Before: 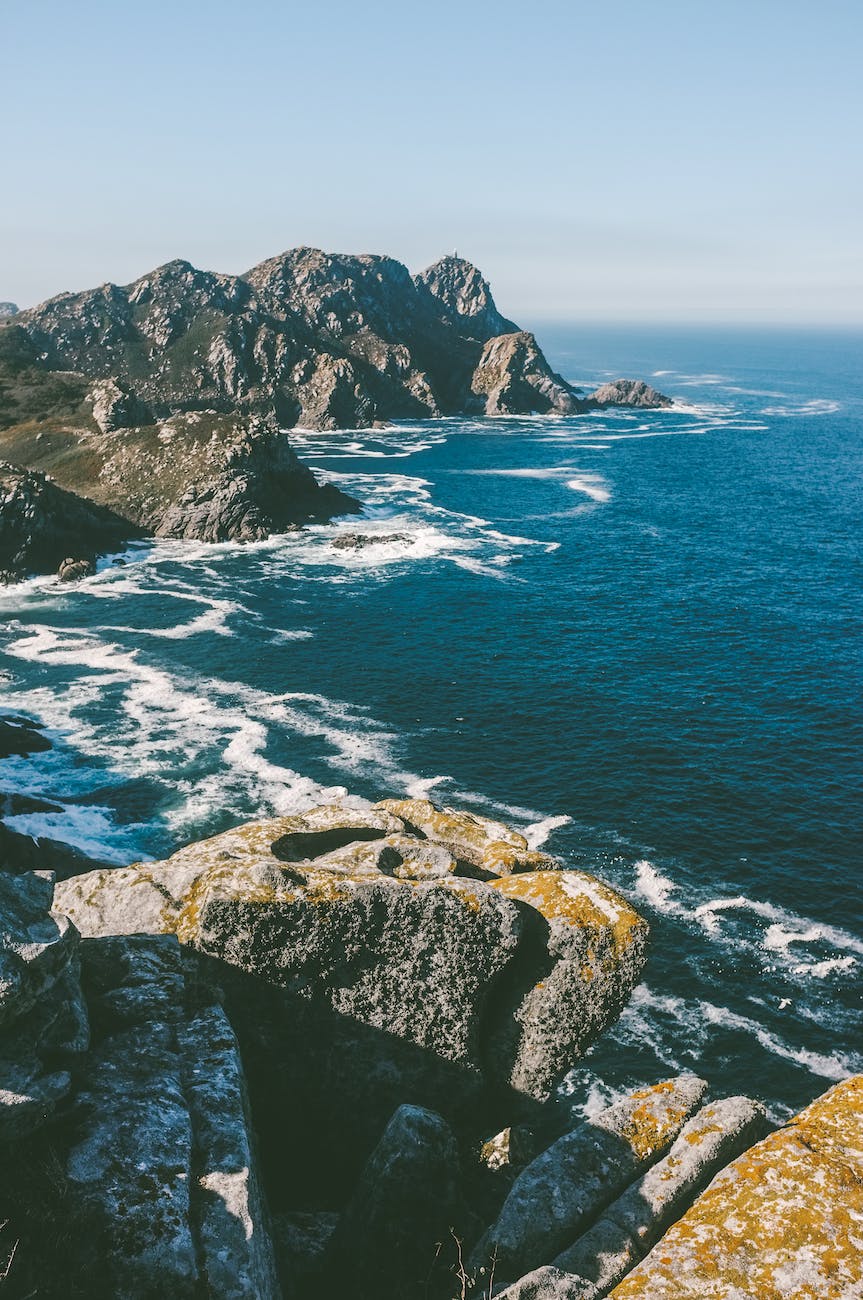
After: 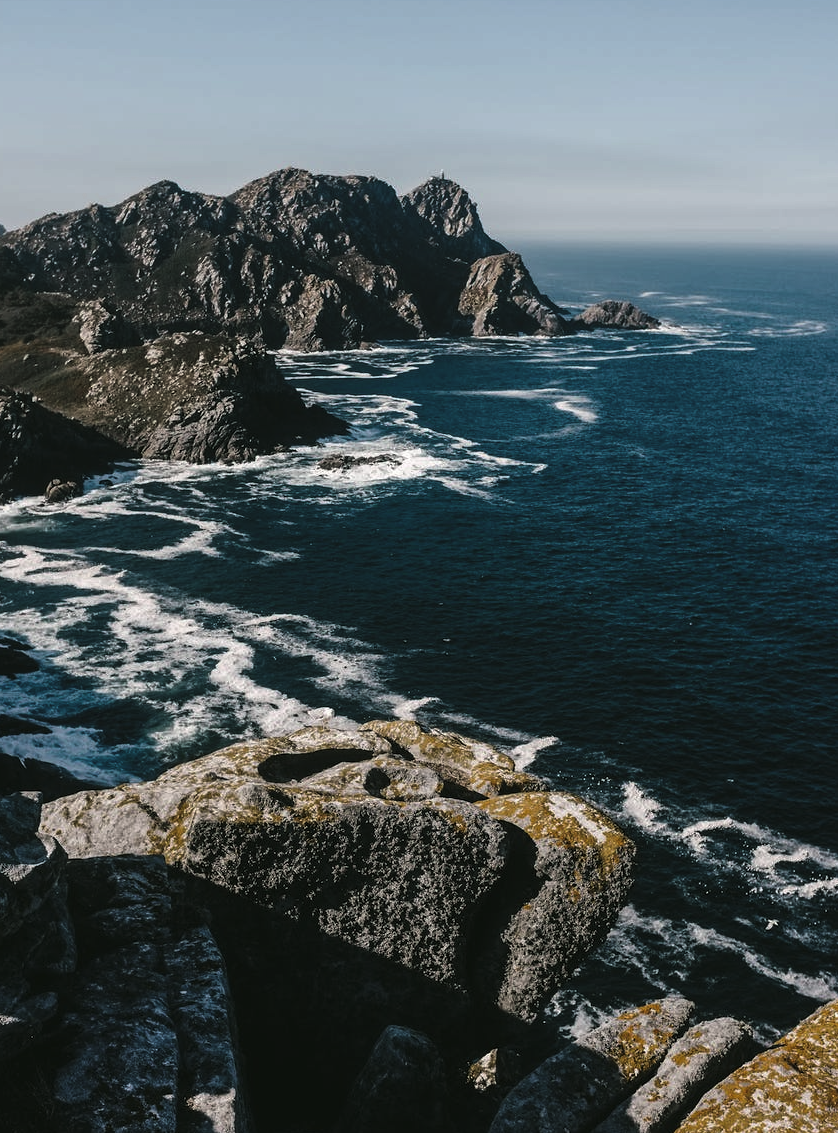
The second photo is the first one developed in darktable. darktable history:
crop: left 1.507%, top 6.147%, right 1.379%, bottom 6.637%
levels: levels [0, 0.618, 1]
